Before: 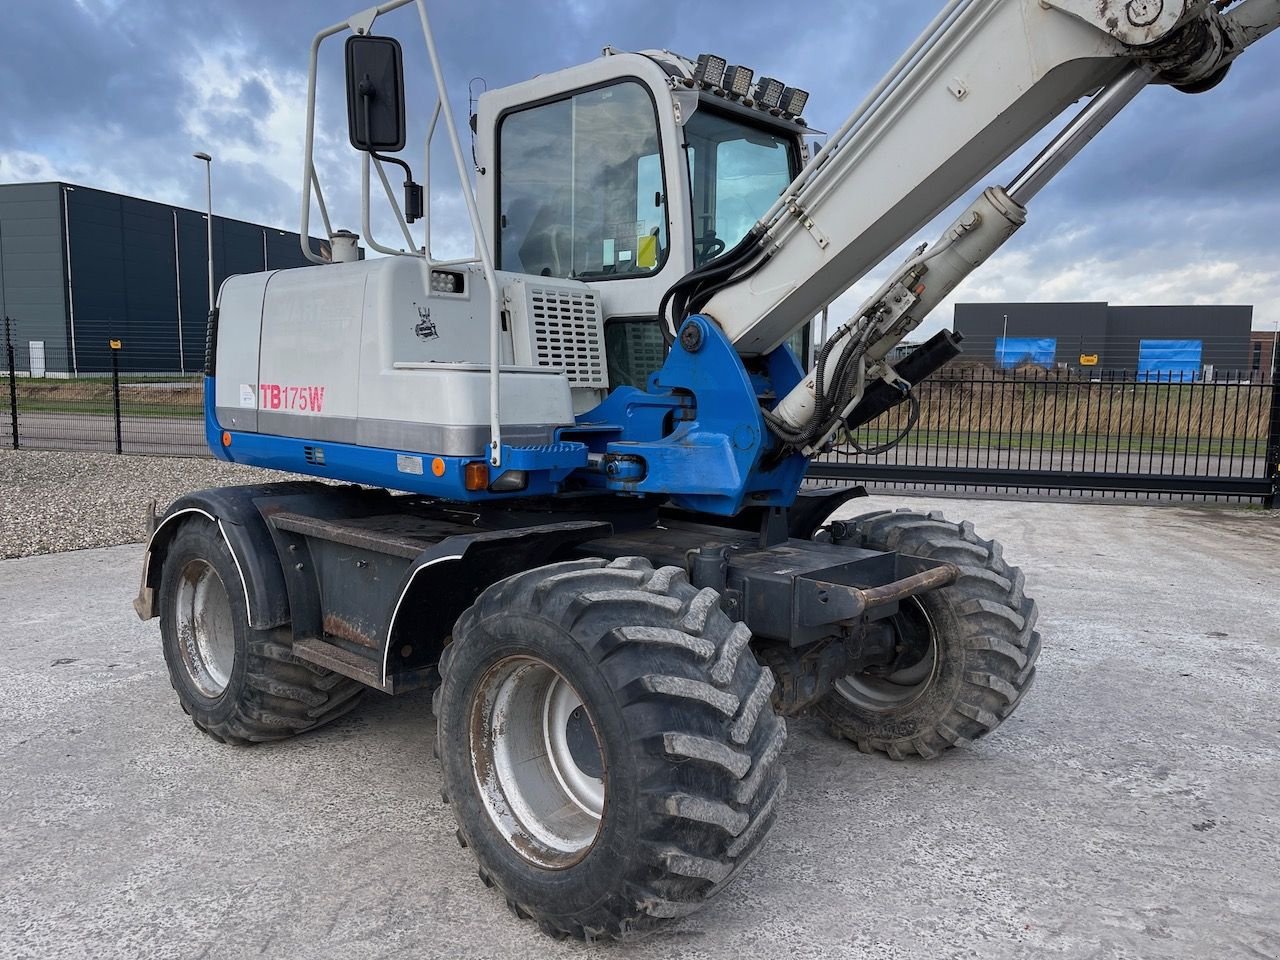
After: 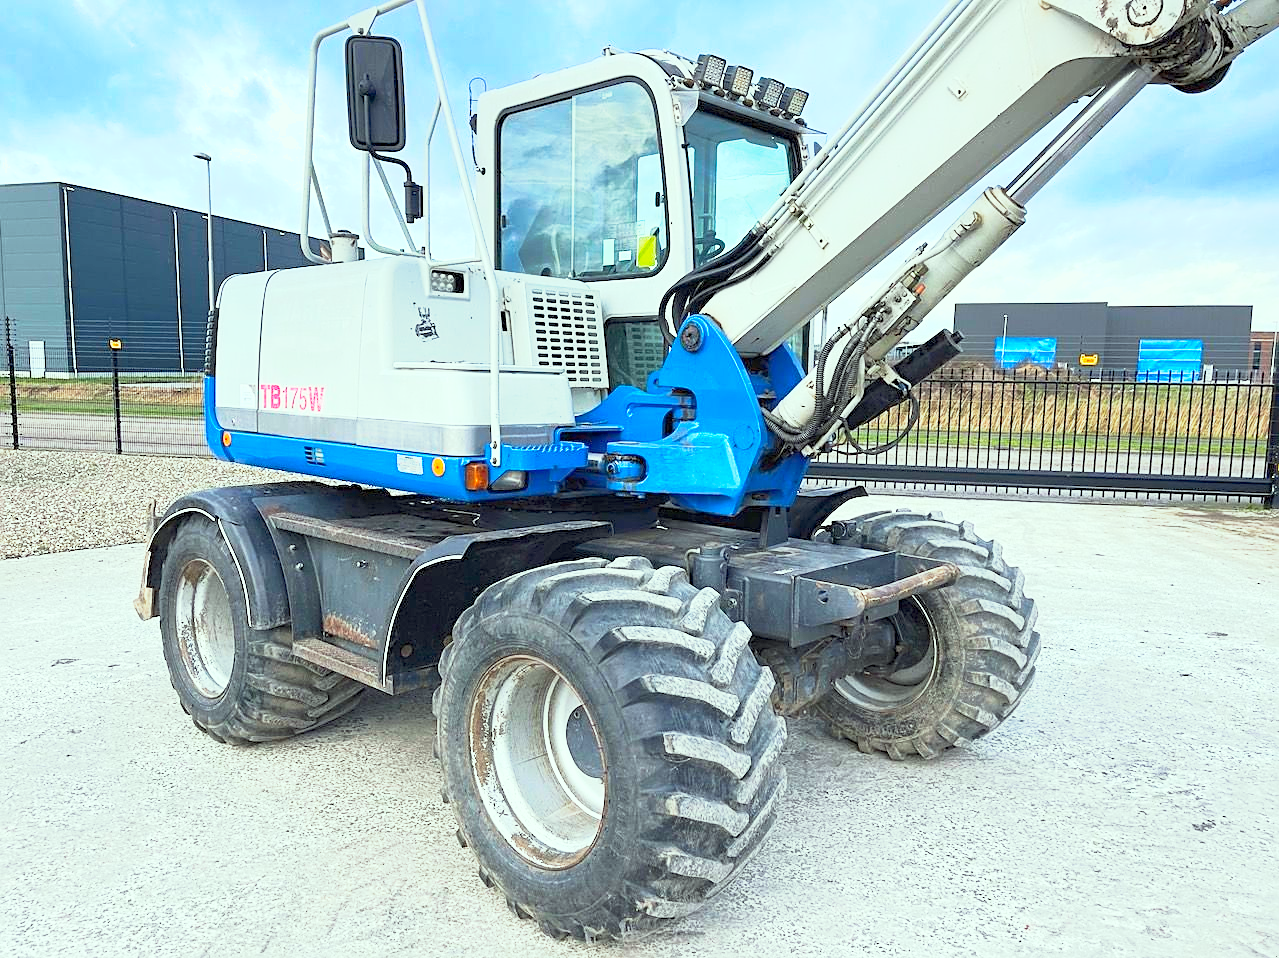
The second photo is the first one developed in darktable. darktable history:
shadows and highlights: highlights color adjustment 78.33%
crop: top 0.039%, bottom 0.148%
contrast brightness saturation: contrast 0.199, brightness 0.168, saturation 0.229
base curve: curves: ch0 [(0, 0) (0.088, 0.125) (0.176, 0.251) (0.354, 0.501) (0.613, 0.749) (1, 0.877)], preserve colors none
sharpen: on, module defaults
color correction: highlights a* -8.38, highlights b* 3.24
exposure: black level correction 0, exposure 1.105 EV, compensate exposure bias true, compensate highlight preservation false
